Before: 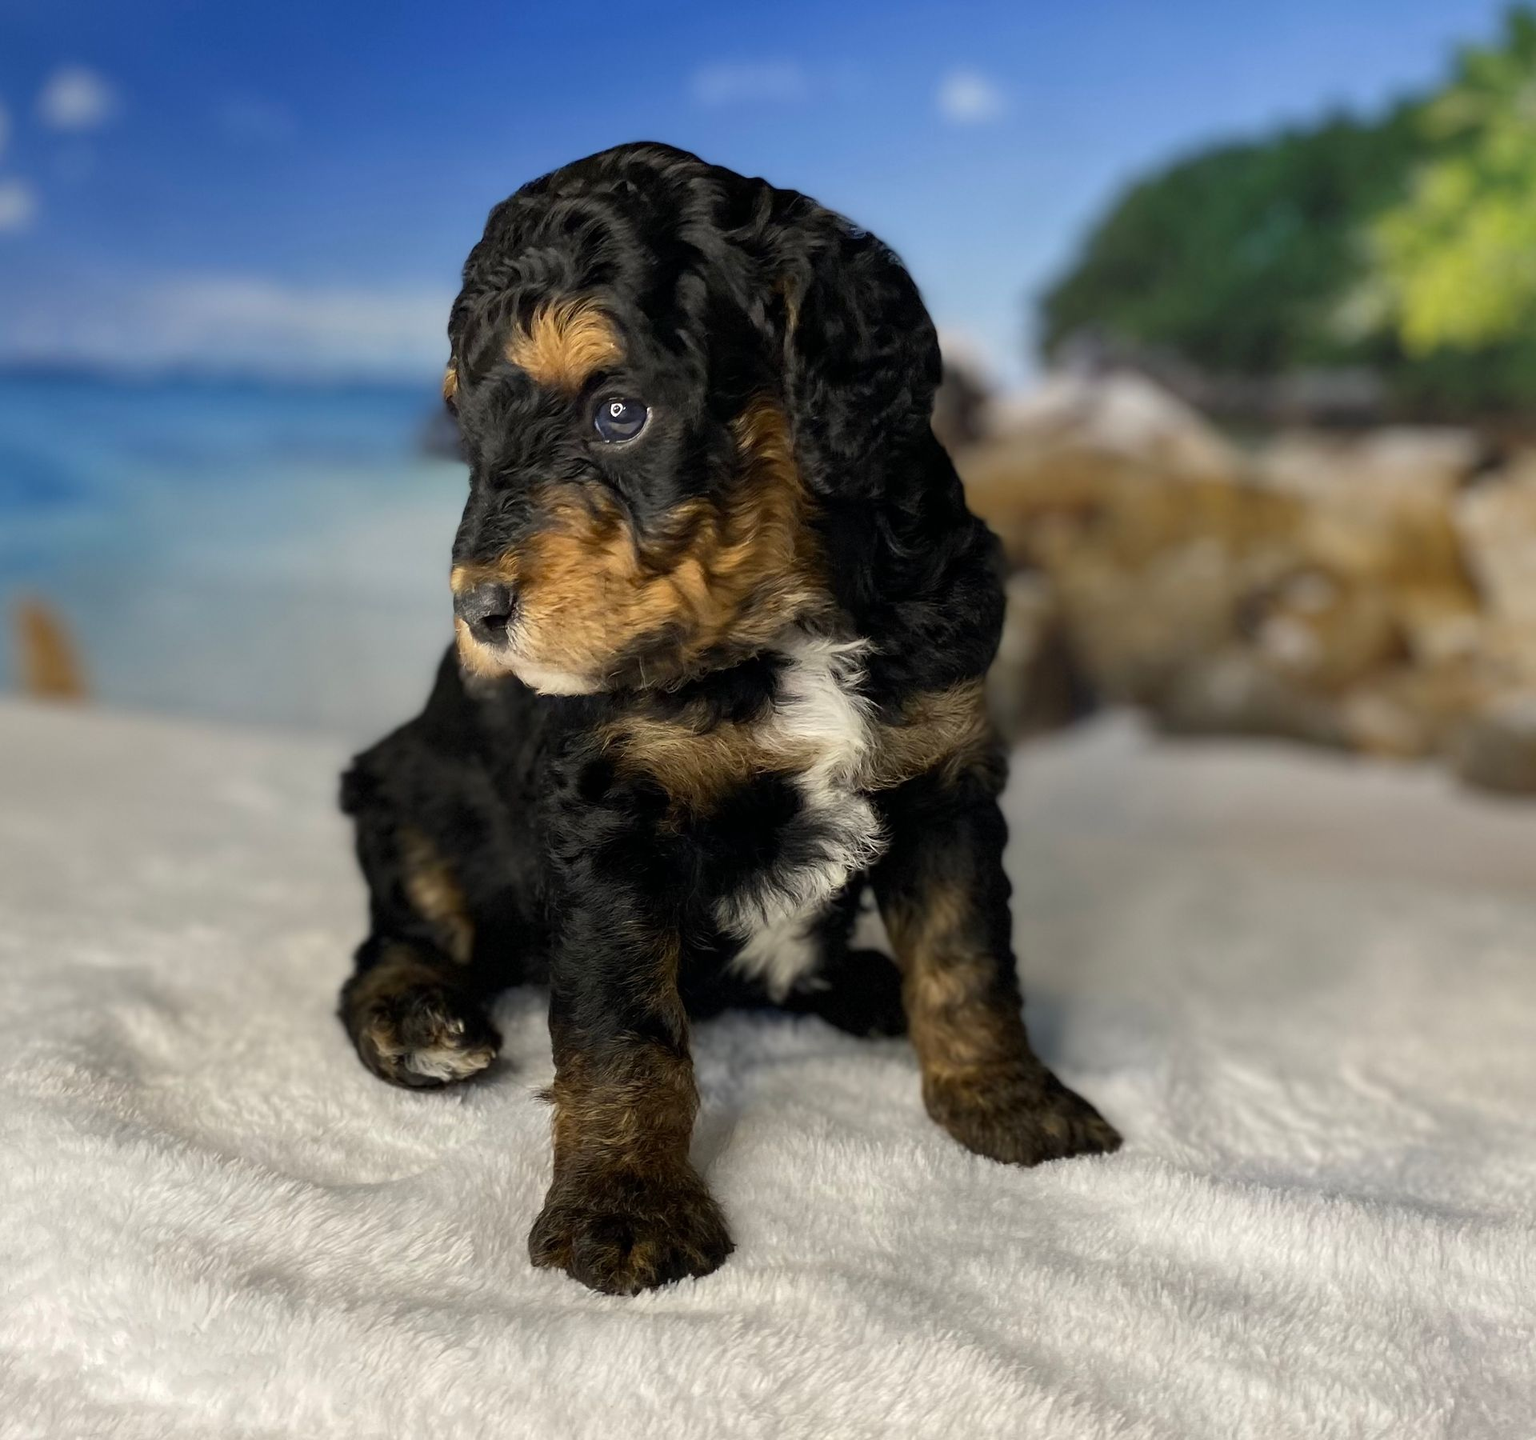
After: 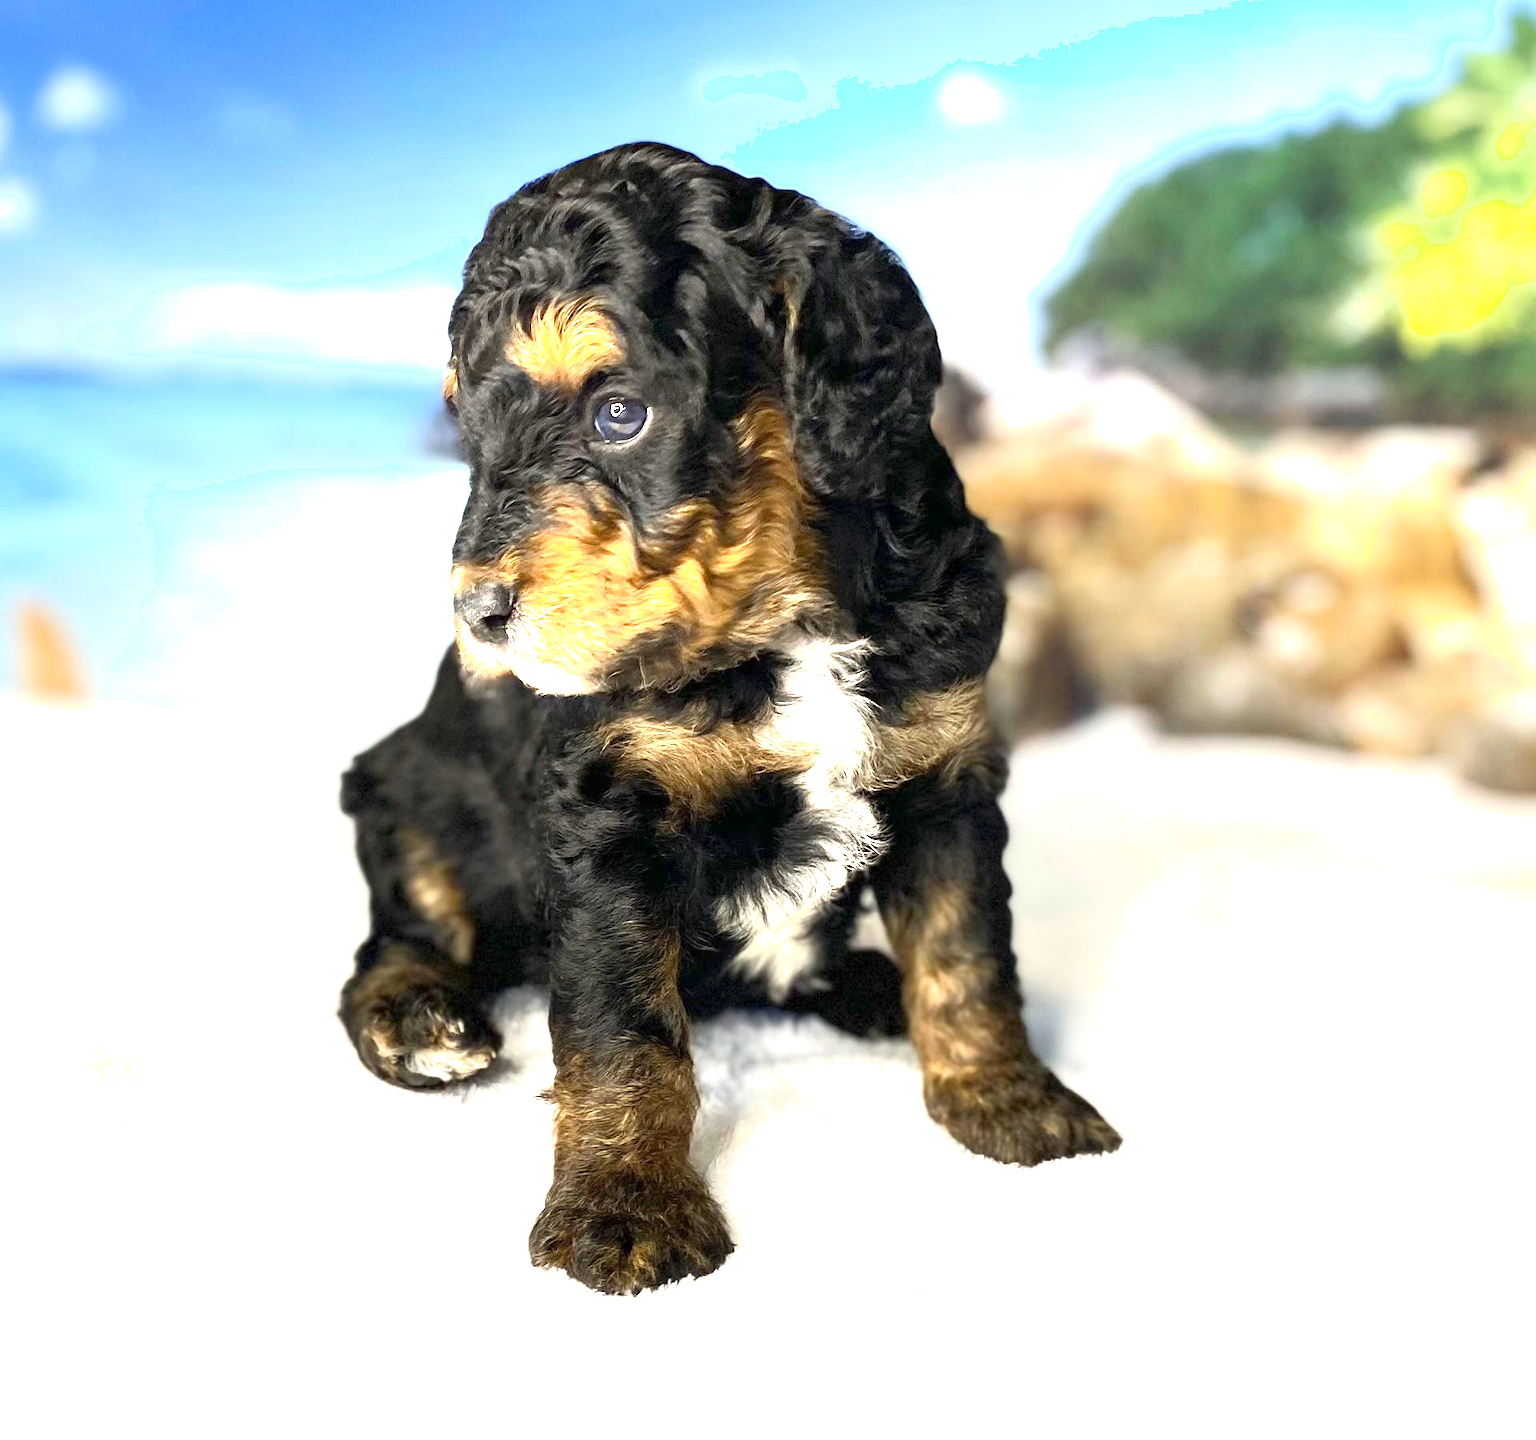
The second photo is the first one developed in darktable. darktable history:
shadows and highlights: shadows -0.638, highlights 41.16
exposure: exposure 2.009 EV, compensate exposure bias true, compensate highlight preservation false
